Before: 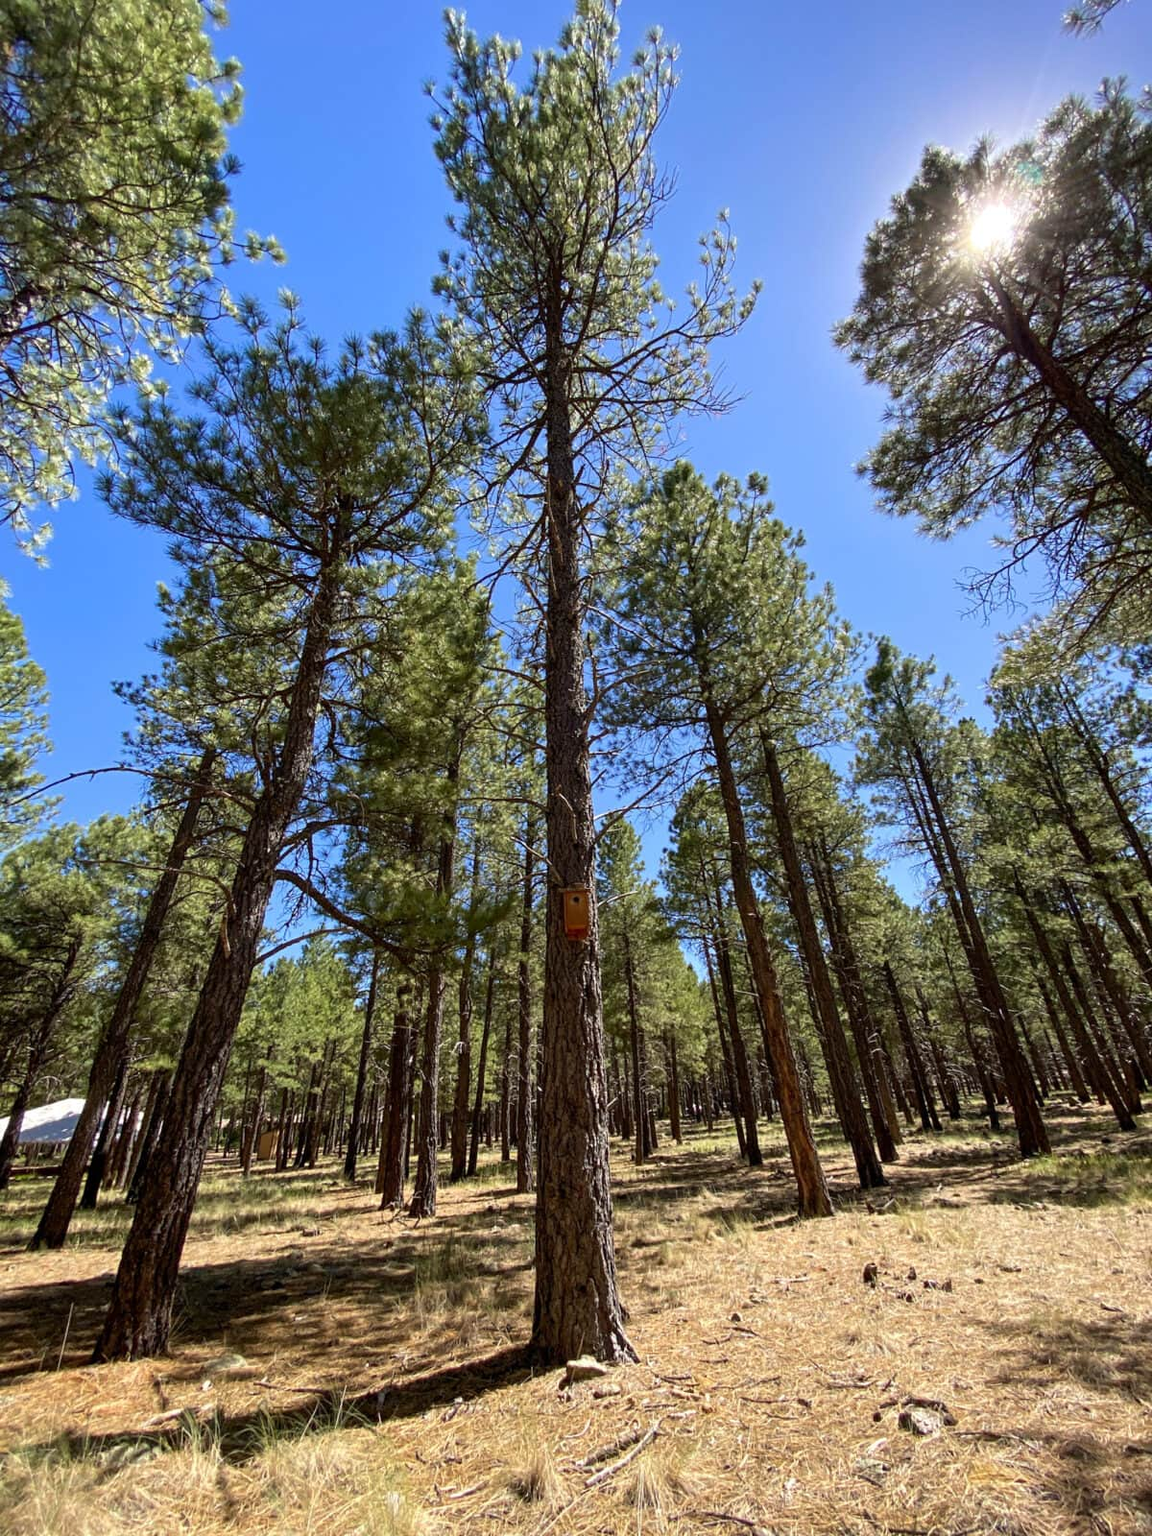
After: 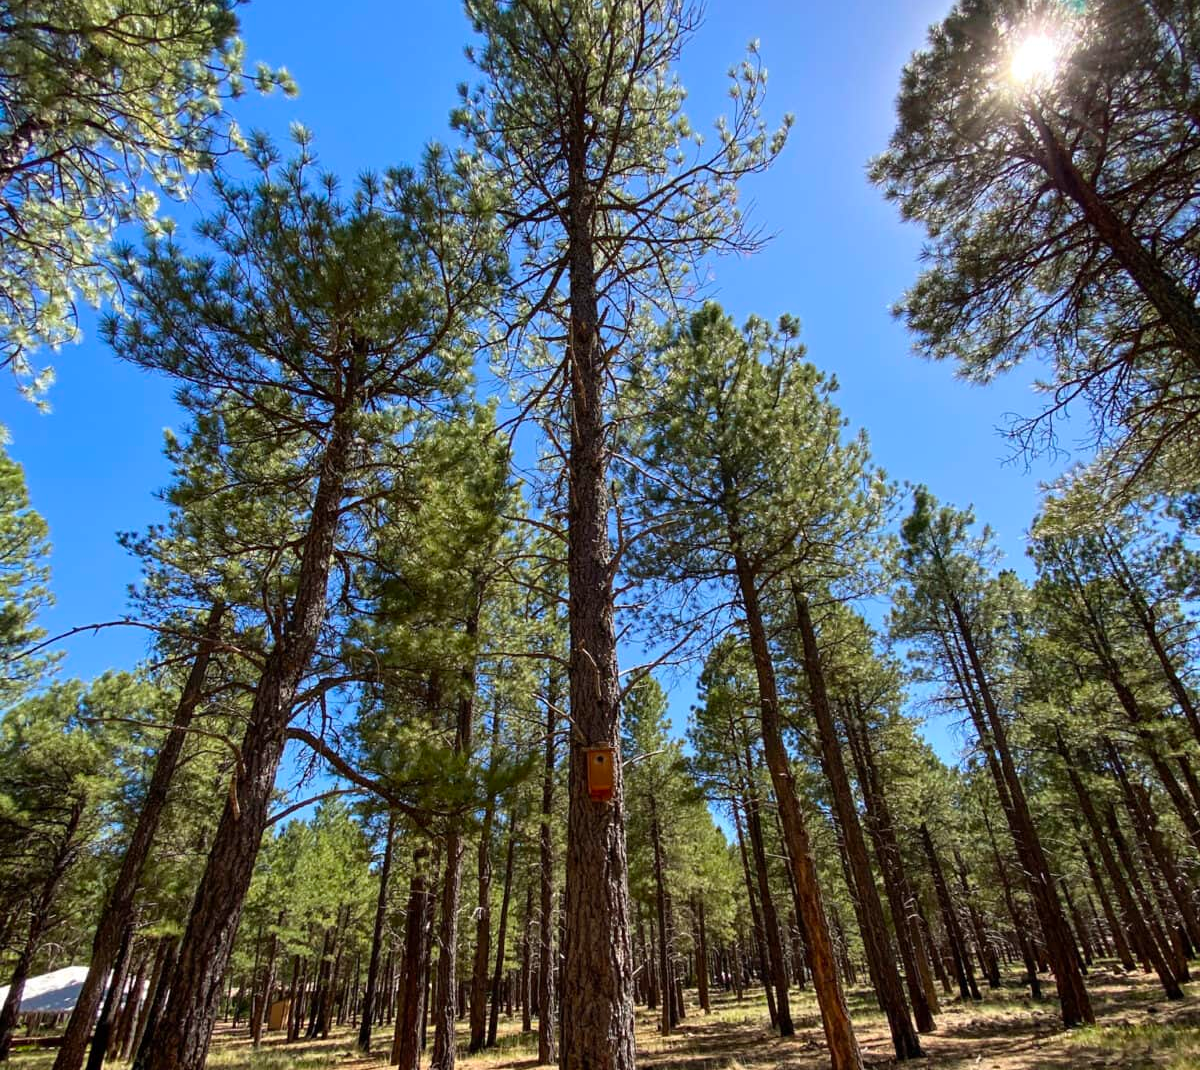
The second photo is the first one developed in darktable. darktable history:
crop: top 11.145%, bottom 21.944%
